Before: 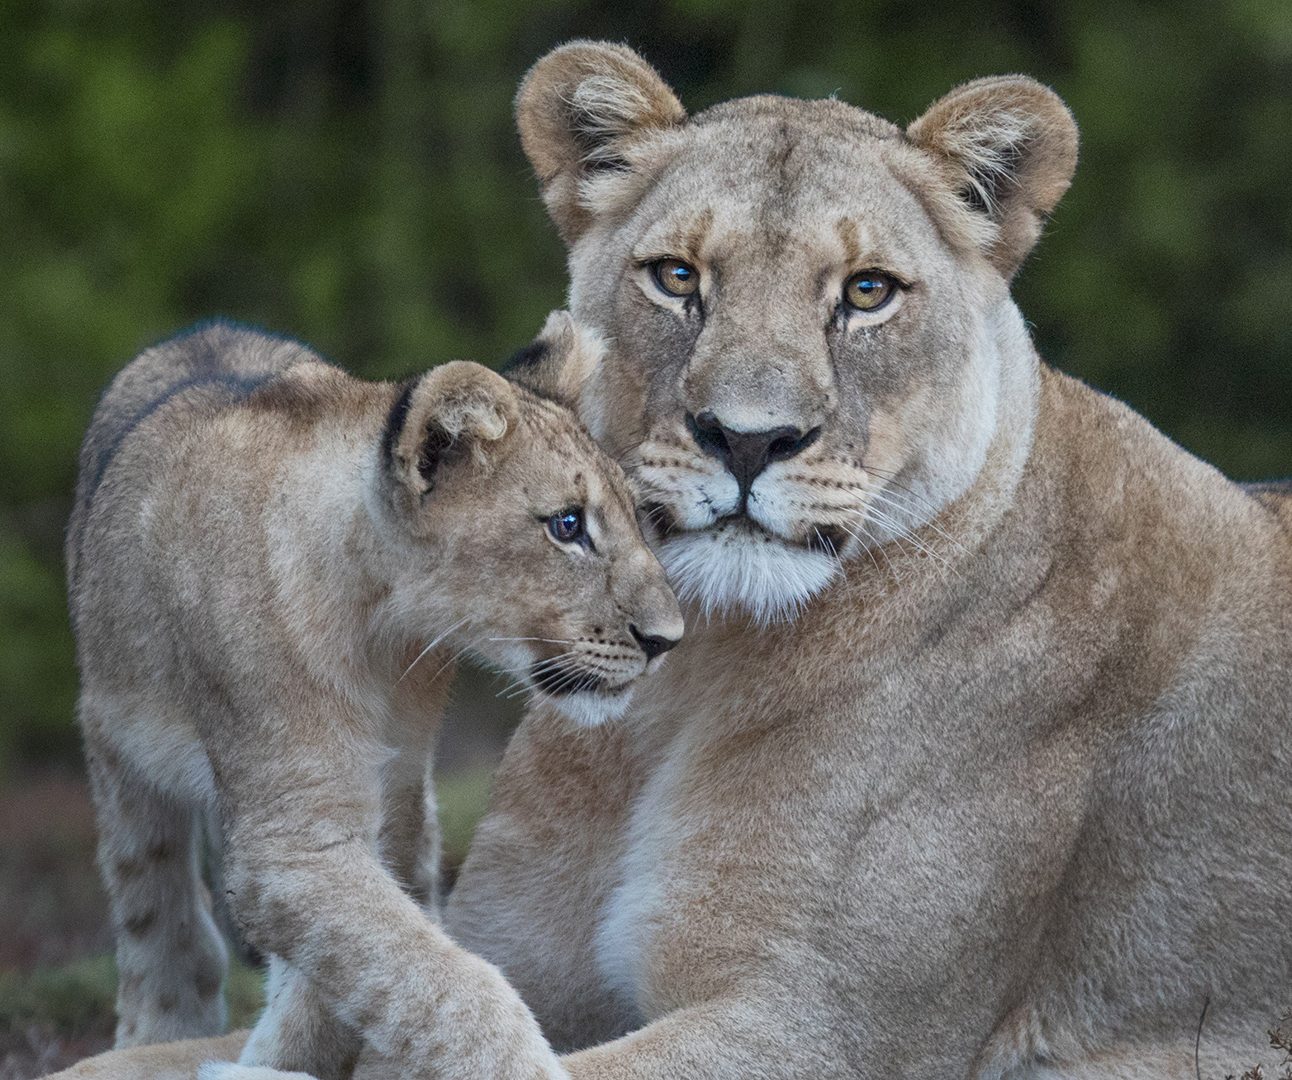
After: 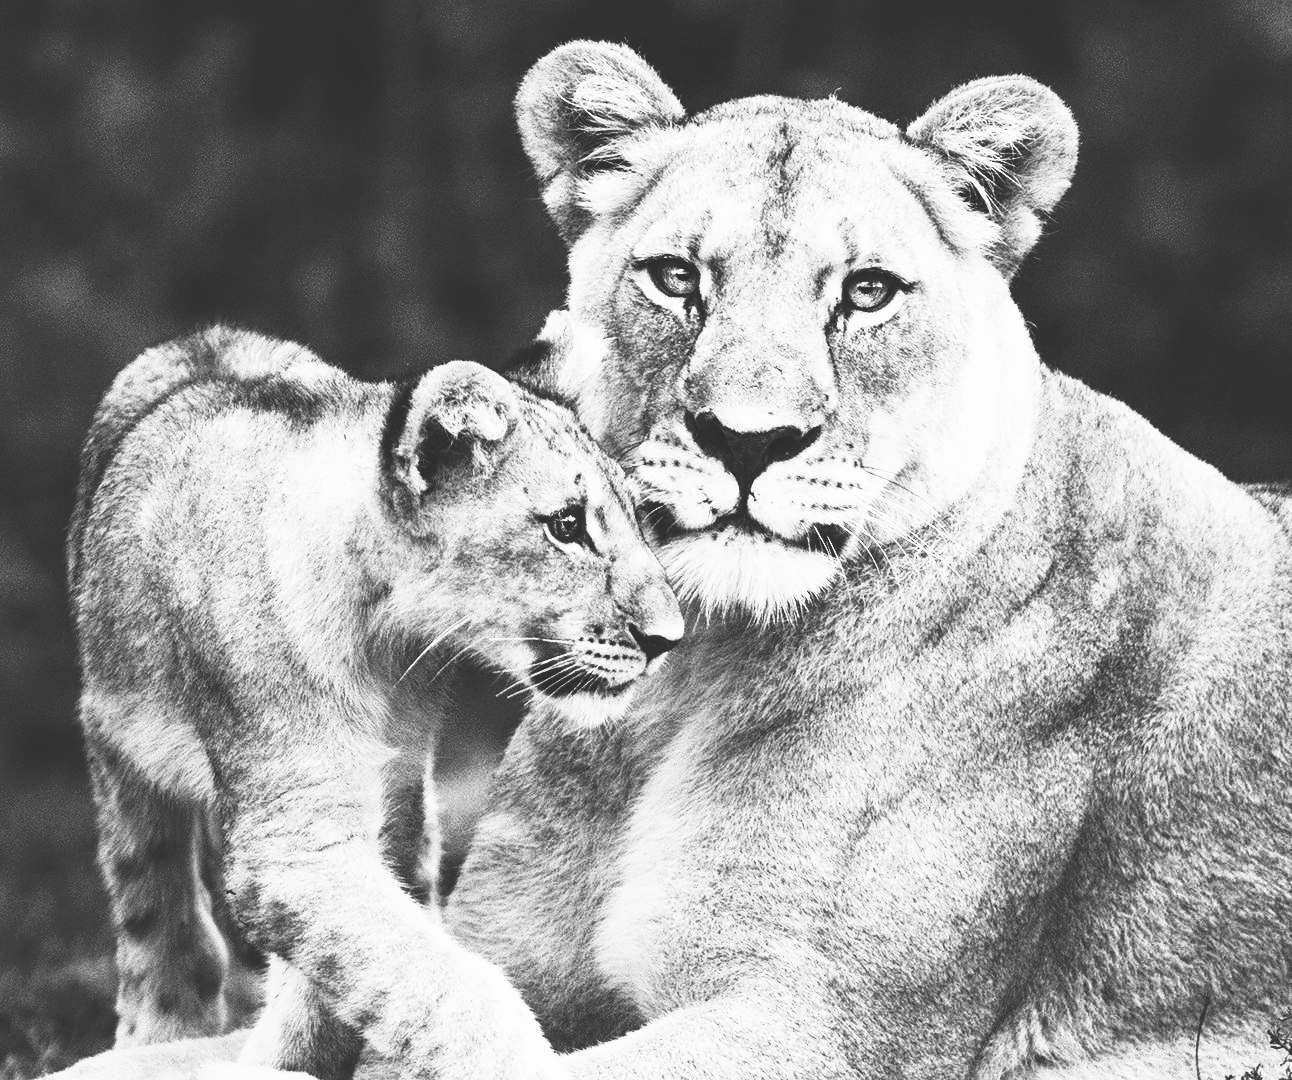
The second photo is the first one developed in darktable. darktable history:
monochrome: on, module defaults
tone curve: curves: ch0 [(0, 0) (0.003, 0.169) (0.011, 0.173) (0.025, 0.177) (0.044, 0.184) (0.069, 0.191) (0.1, 0.199) (0.136, 0.206) (0.177, 0.221) (0.224, 0.248) (0.277, 0.284) (0.335, 0.344) (0.399, 0.413) (0.468, 0.497) (0.543, 0.594) (0.623, 0.691) (0.709, 0.779) (0.801, 0.868) (0.898, 0.931) (1, 1)], preserve colors none
contrast brightness saturation: contrast 0.83, brightness 0.59, saturation 0.59
velvia: on, module defaults
